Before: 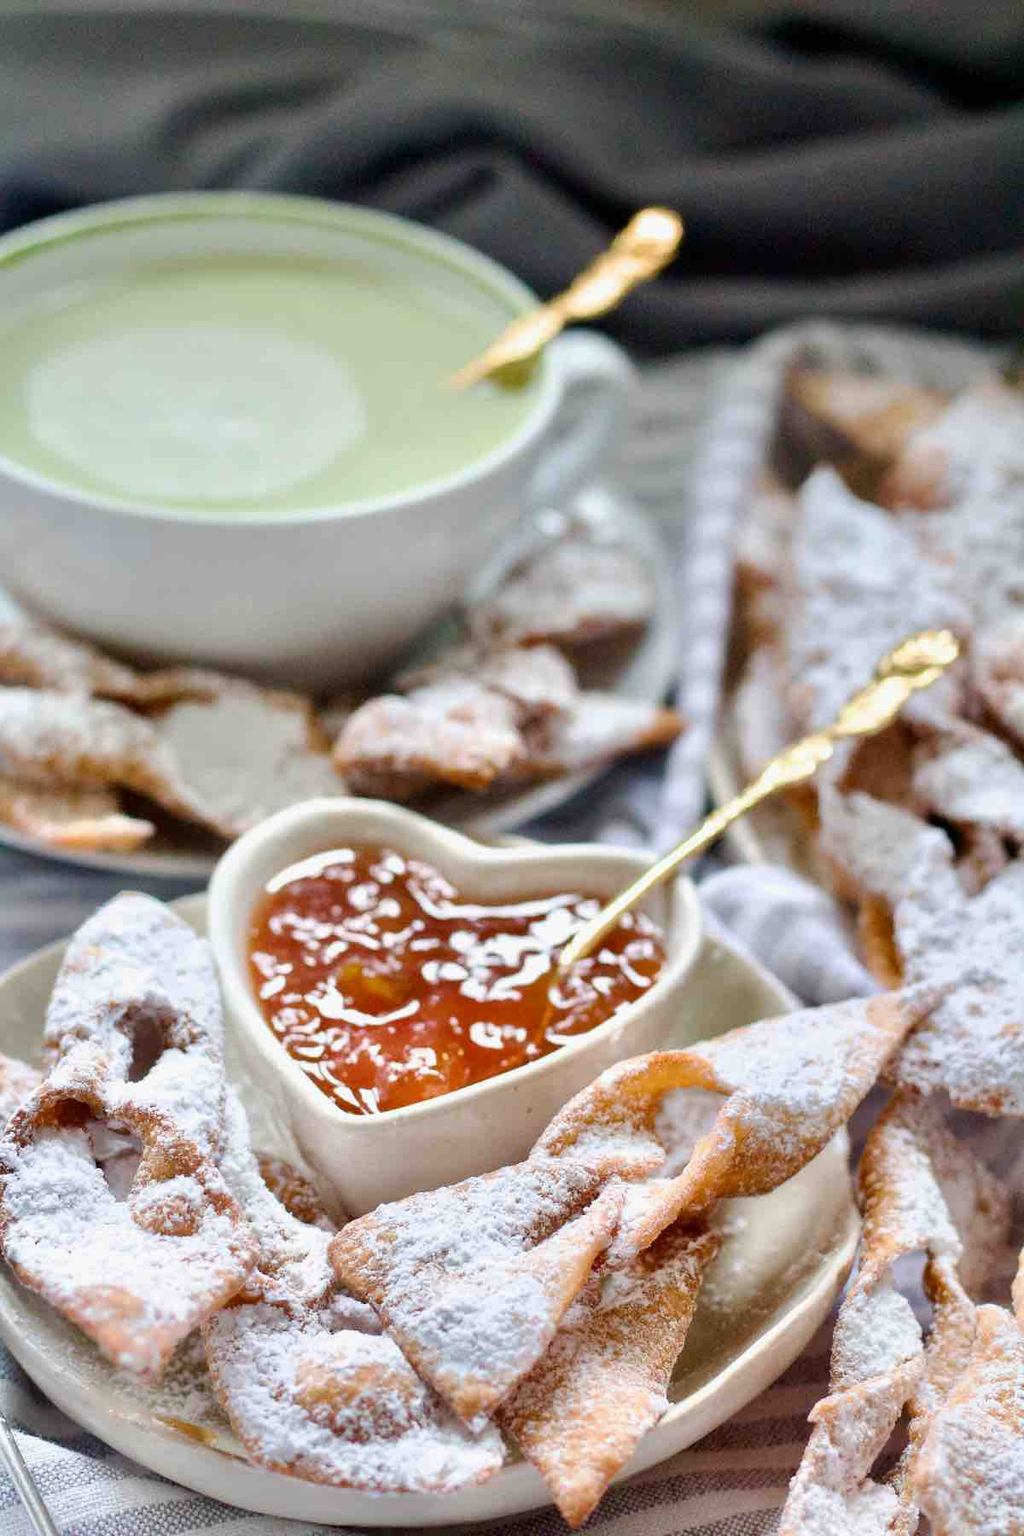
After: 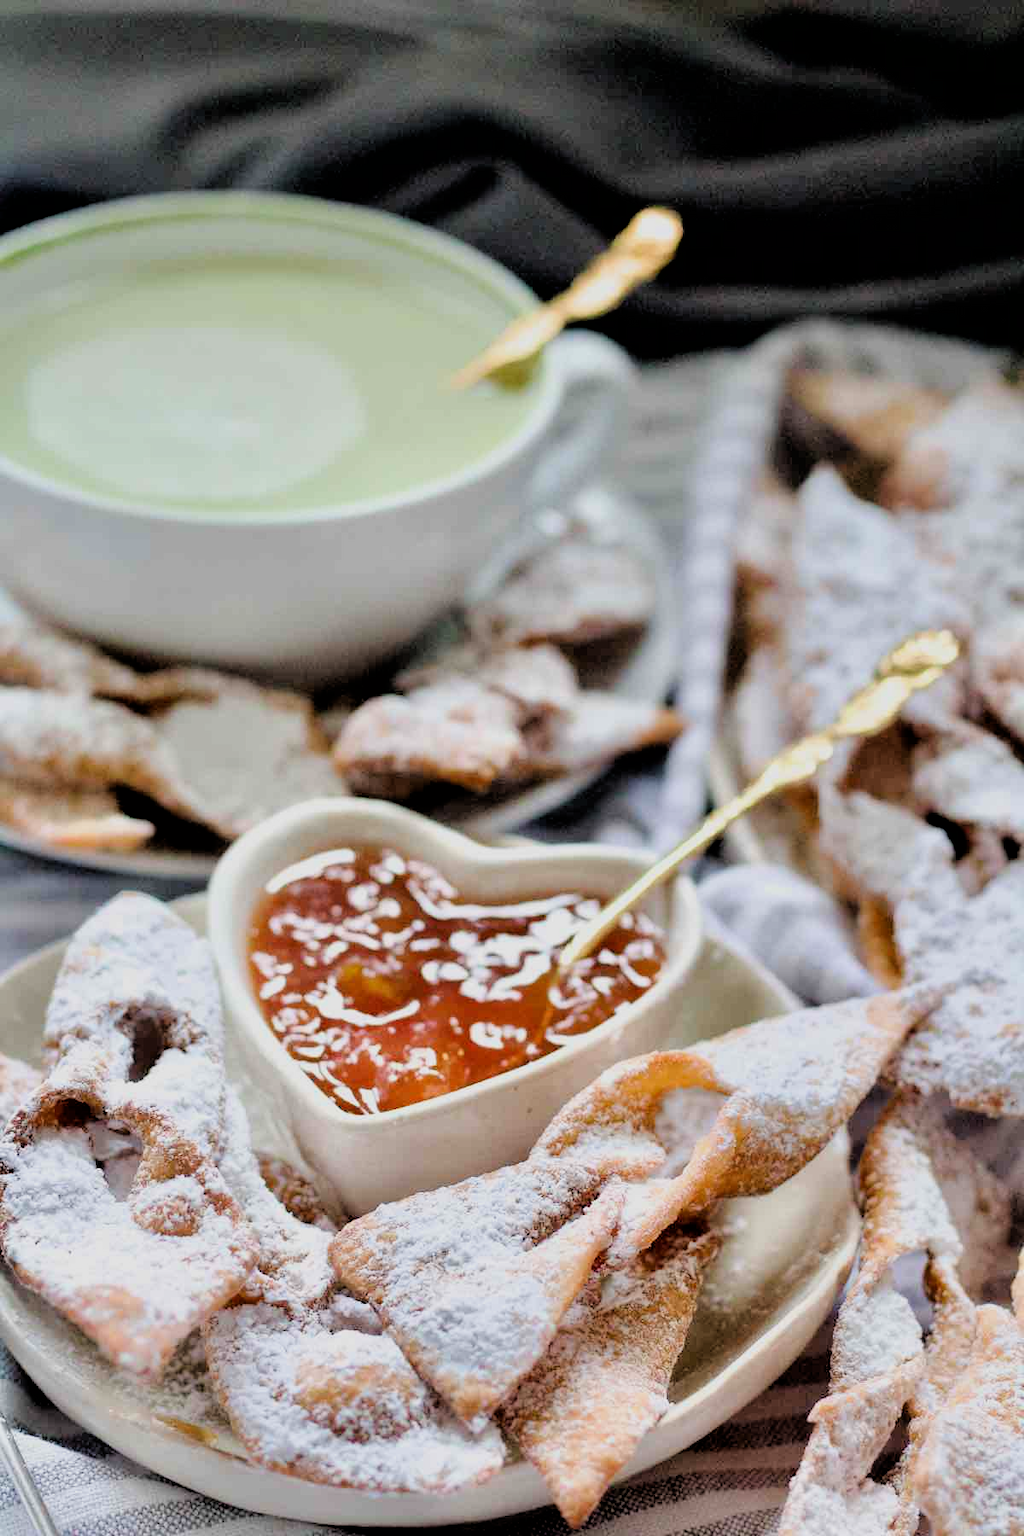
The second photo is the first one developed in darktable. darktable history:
filmic rgb: black relative exposure -3.37 EV, white relative exposure 3.46 EV, hardness 2.37, contrast 1.102, iterations of high-quality reconstruction 0
